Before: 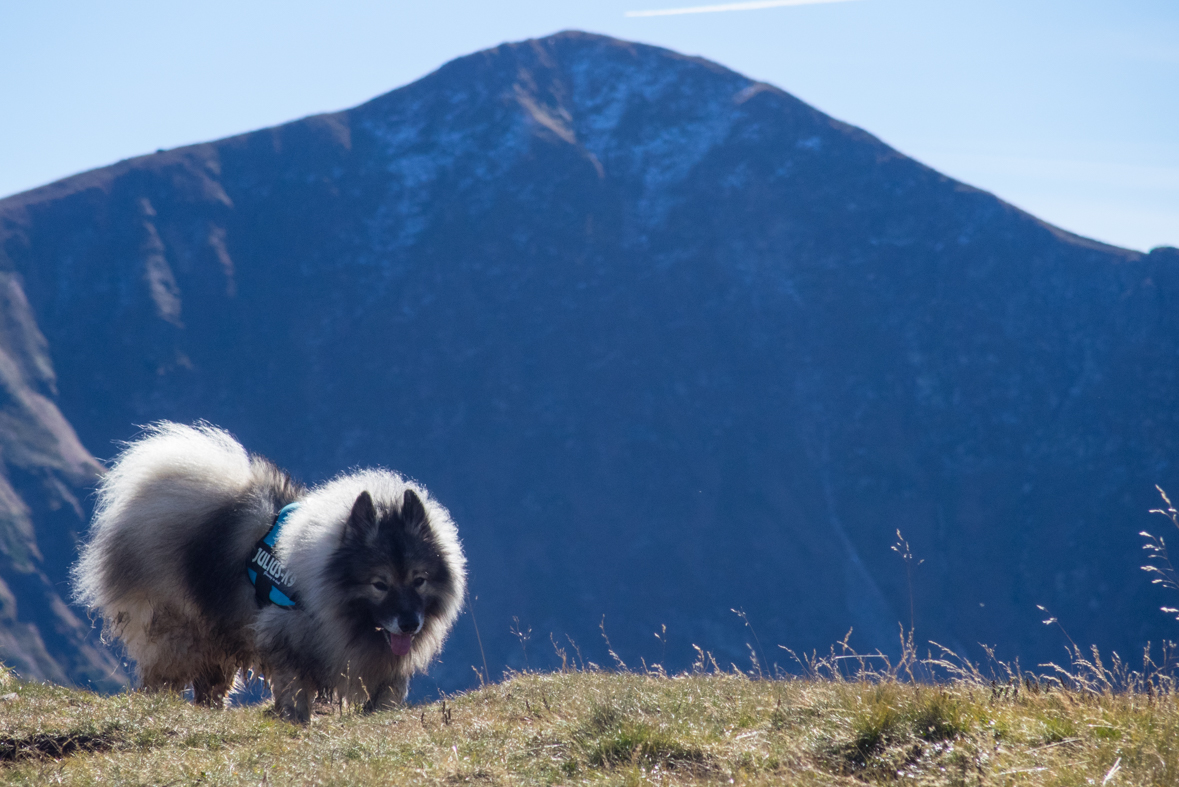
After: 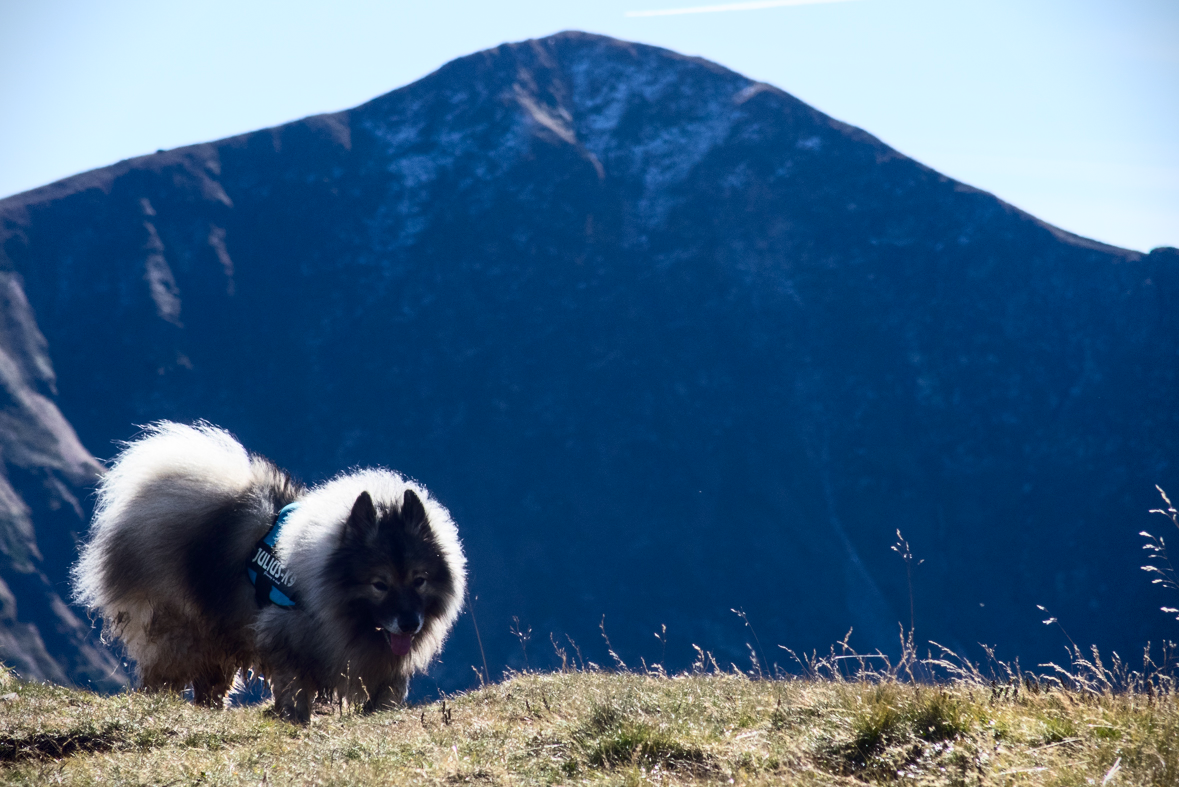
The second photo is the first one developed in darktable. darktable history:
contrast brightness saturation: contrast 0.3
vignetting: fall-off start 91.88%, saturation -0.029, dithering 8-bit output, unbound false
